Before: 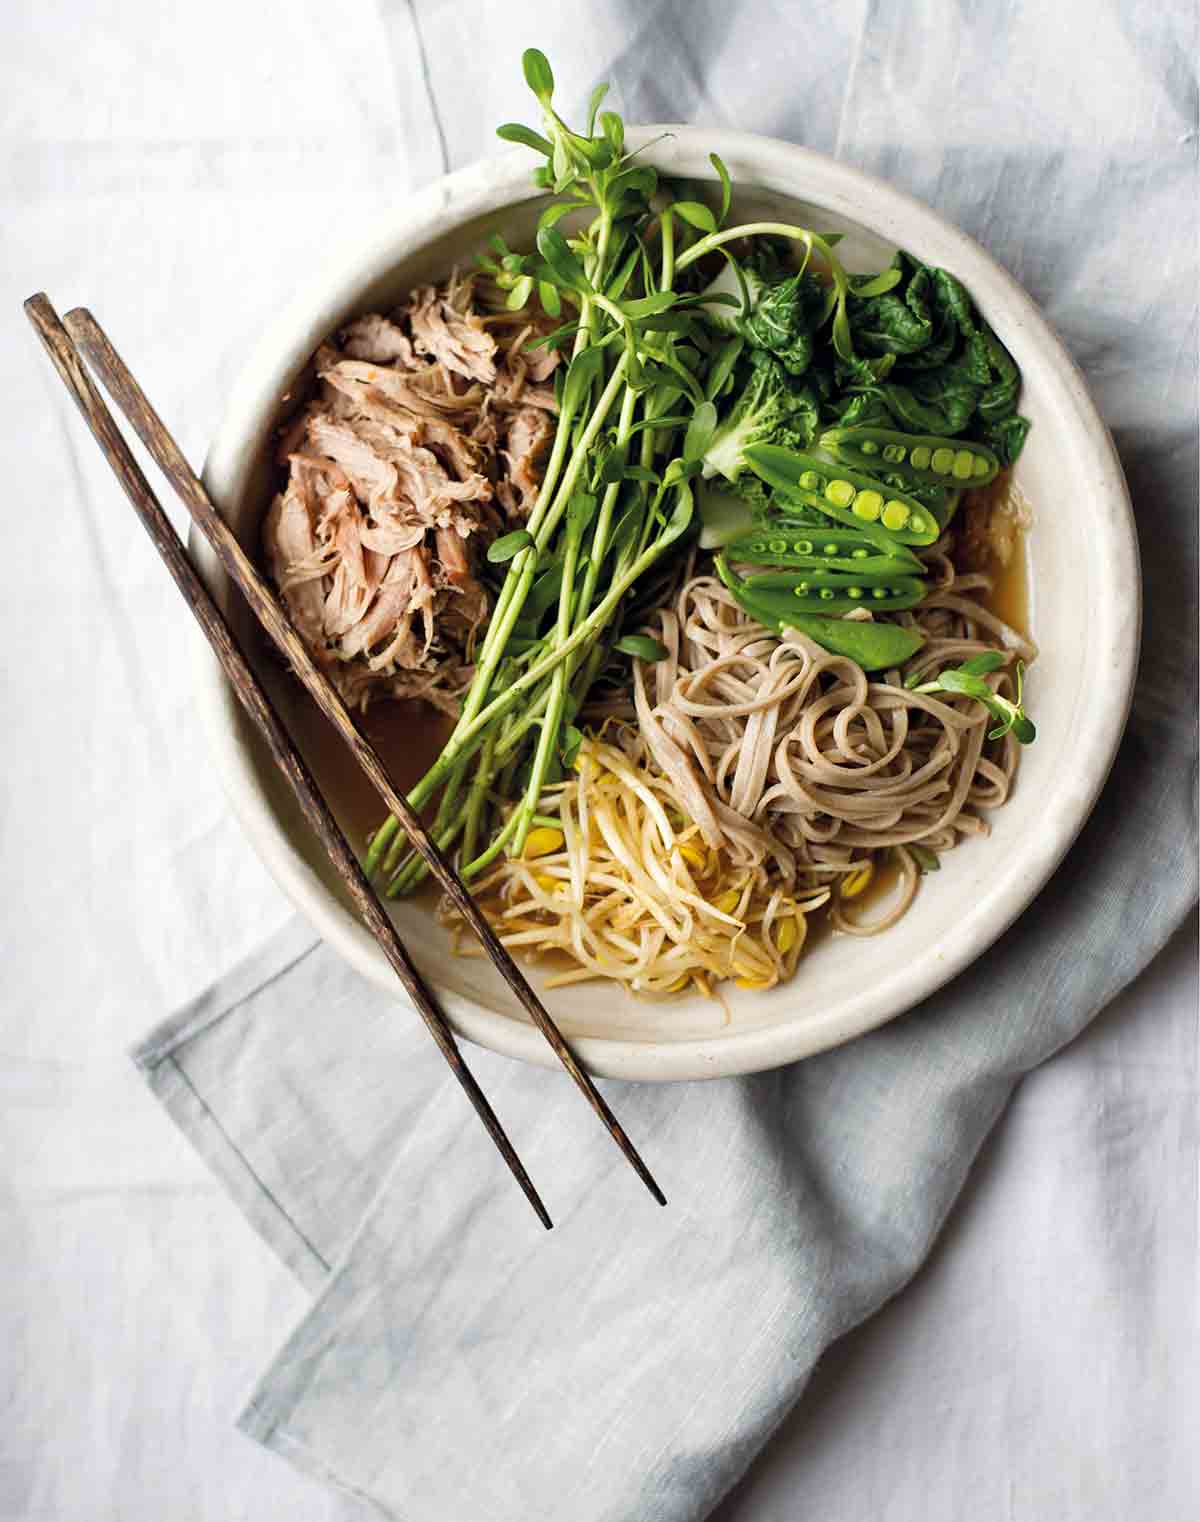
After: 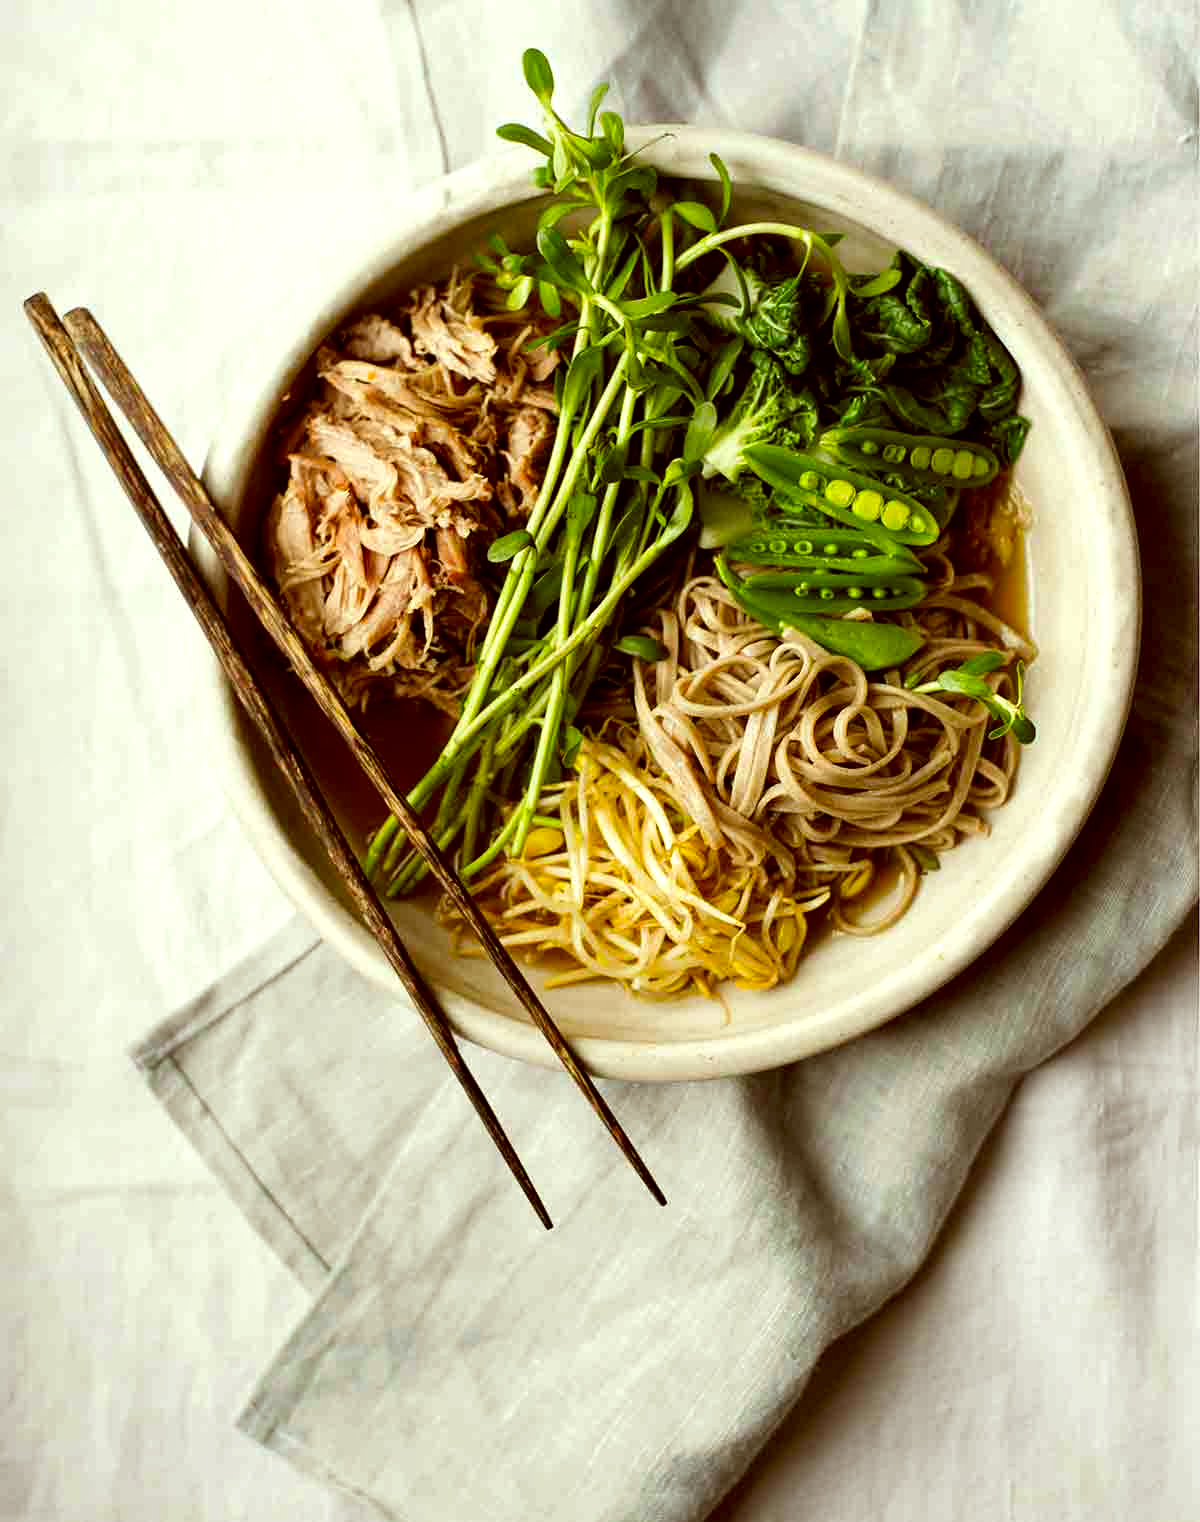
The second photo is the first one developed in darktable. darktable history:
color balance rgb: perceptual saturation grading › global saturation 20%, global vibrance 10%
color correction: highlights a* -5.3, highlights b* 9.8, shadows a* 9.8, shadows b* 24.26
local contrast: highlights 123%, shadows 126%, detail 140%, midtone range 0.254
